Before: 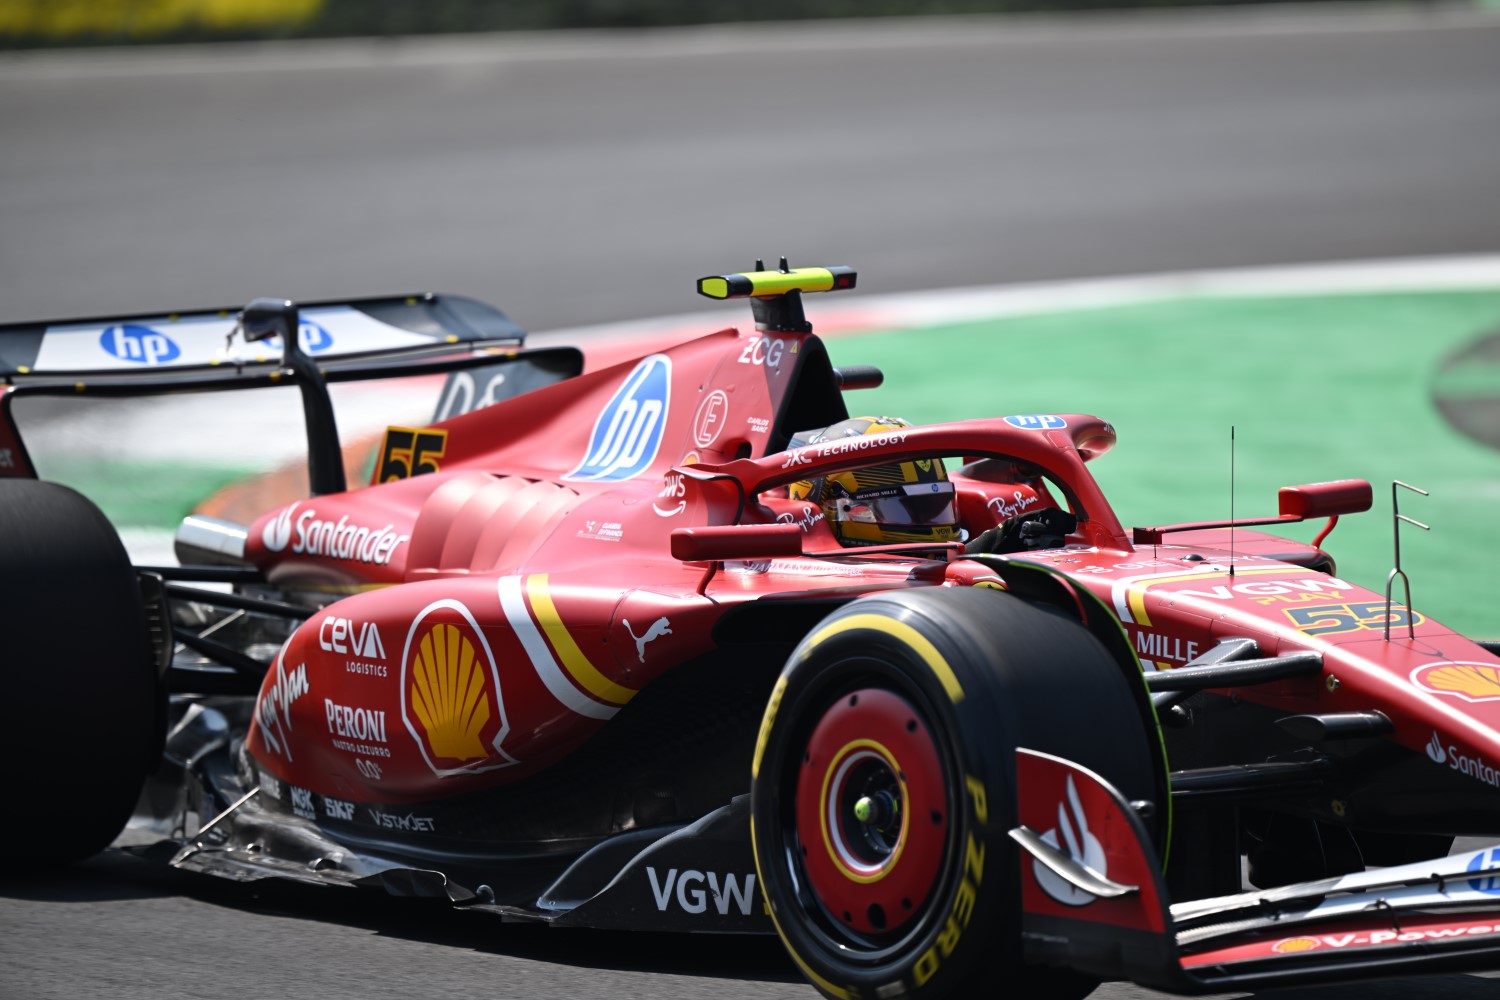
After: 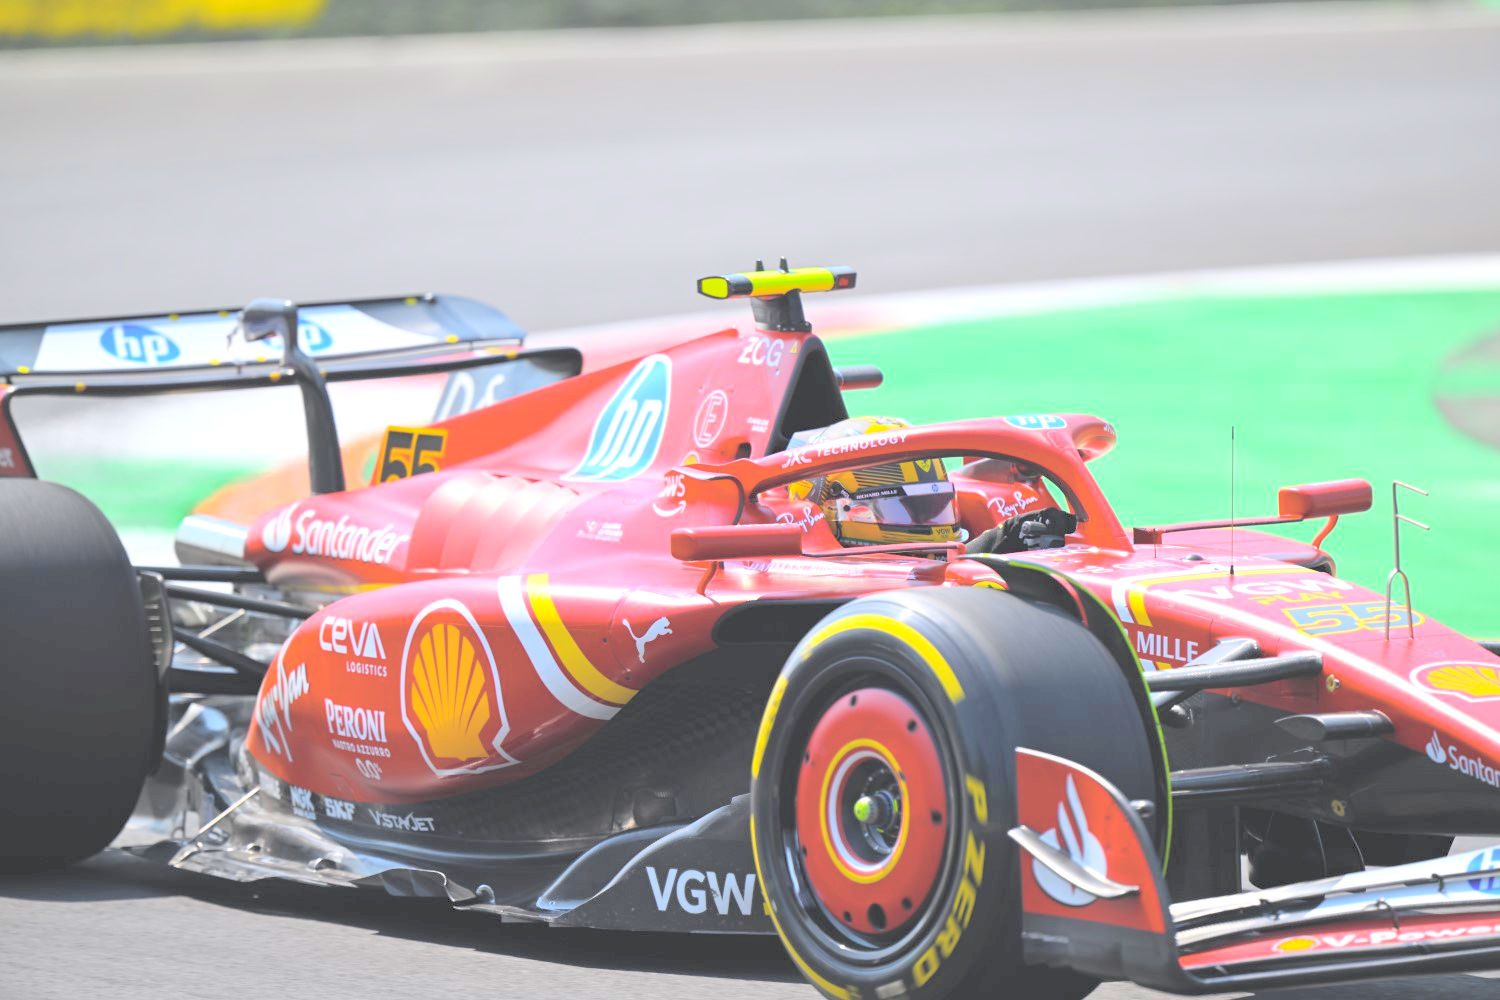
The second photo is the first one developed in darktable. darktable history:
contrast brightness saturation: brightness 0.982
exposure: exposure 0.296 EV, compensate exposure bias true, compensate highlight preservation false
color balance rgb: linear chroma grading › global chroma 14.392%, perceptual saturation grading › global saturation 30.76%, global vibrance 9.203%
